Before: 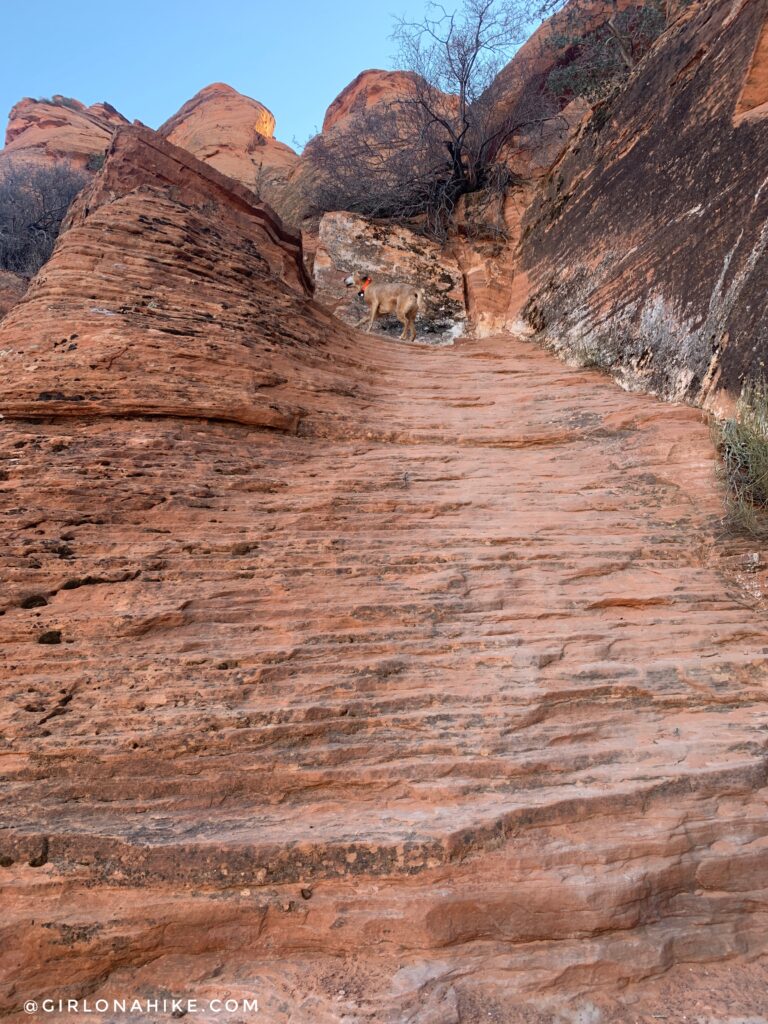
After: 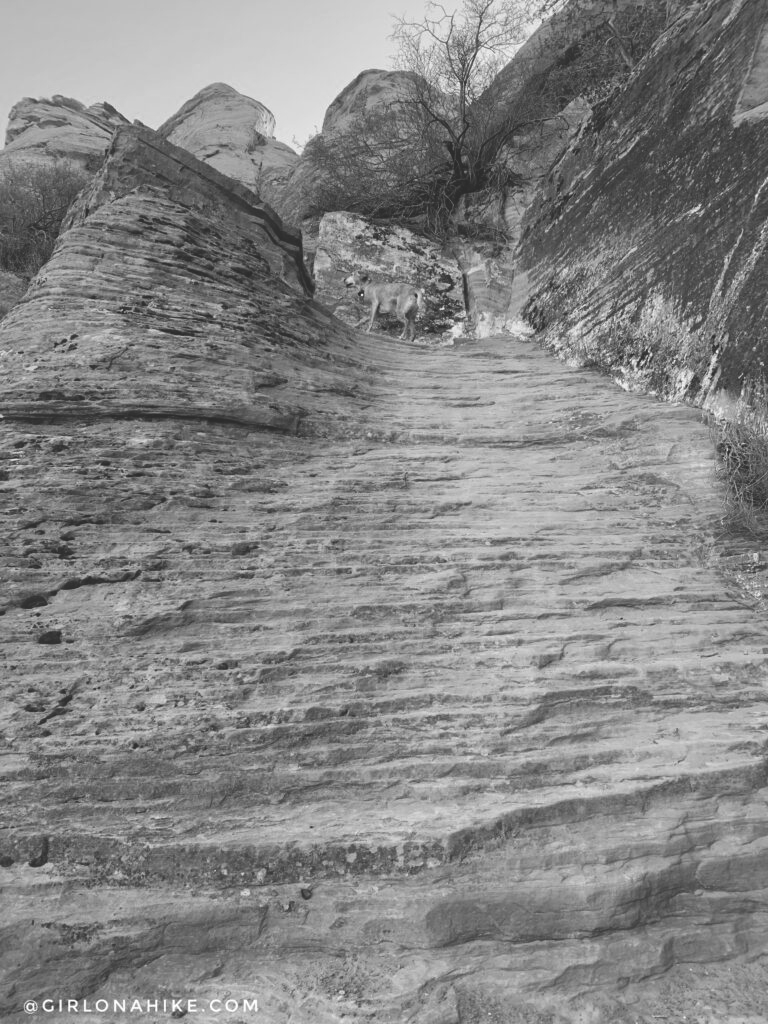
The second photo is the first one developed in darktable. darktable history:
exposure: black level correction -0.03, compensate highlight preservation false
color calibration: illuminant F (fluorescent), F source F9 (Cool White Deluxe 4150 K) – high CRI, x 0.374, y 0.373, temperature 4158.34 K
local contrast: mode bilateral grid, contrast 20, coarseness 50, detail 120%, midtone range 0.2
monochrome: size 3.1
